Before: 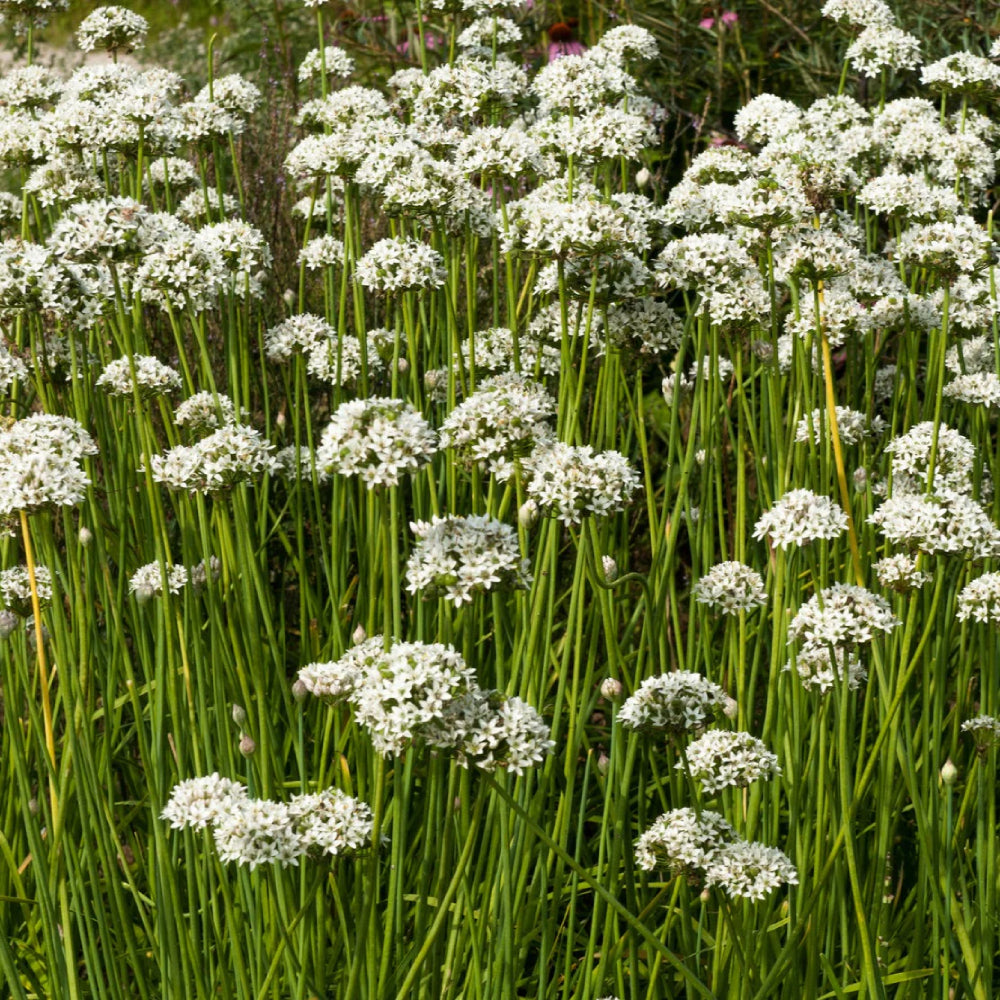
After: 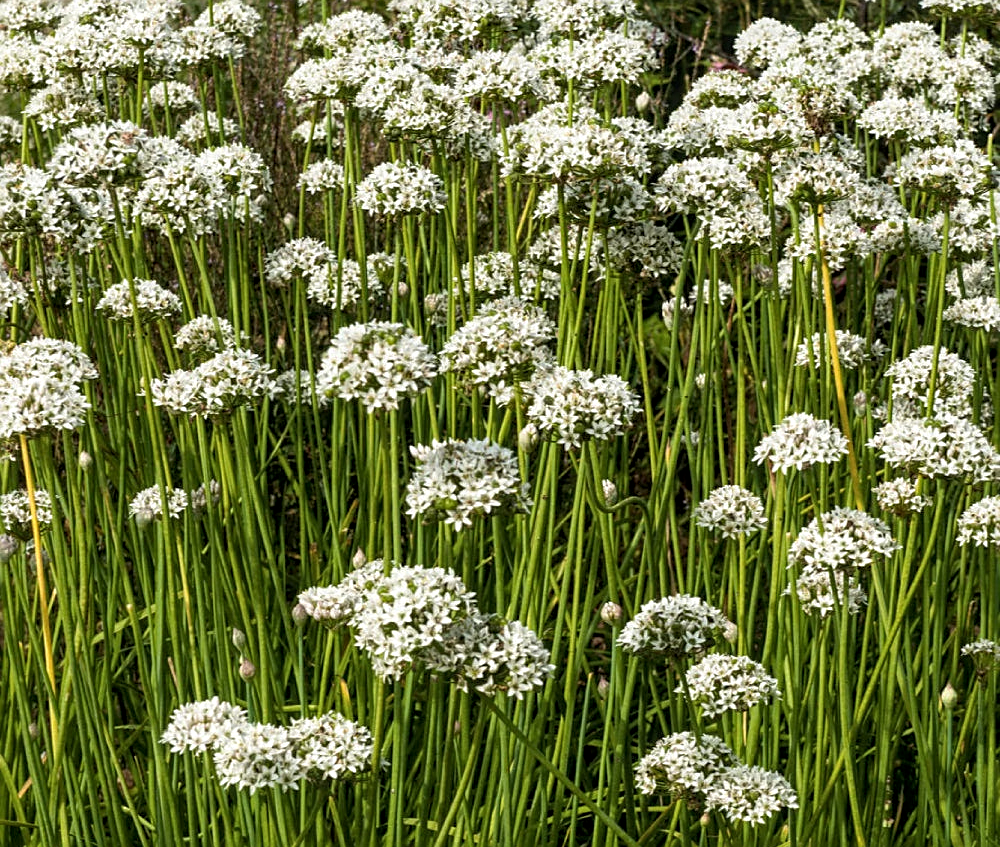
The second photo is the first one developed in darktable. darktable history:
local contrast: detail 130%
crop: top 7.615%, bottom 7.657%
sharpen: on, module defaults
